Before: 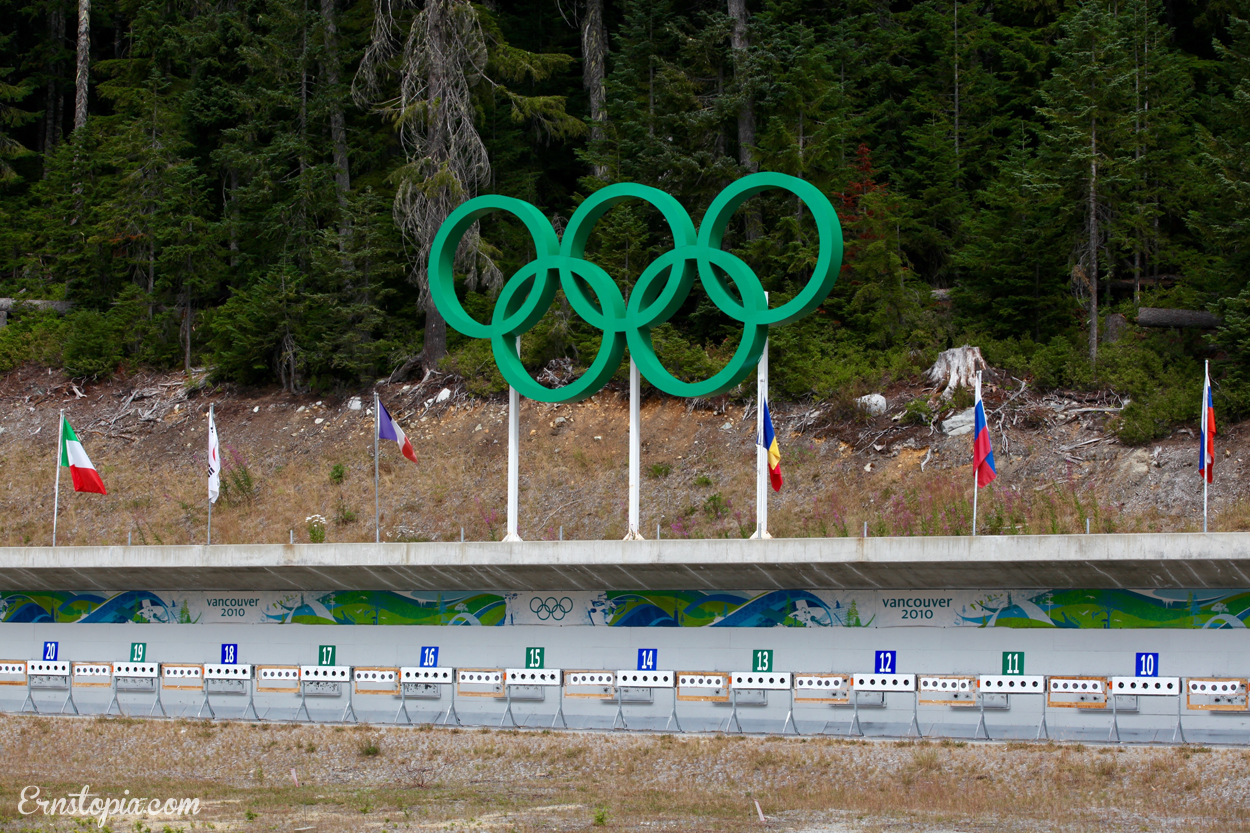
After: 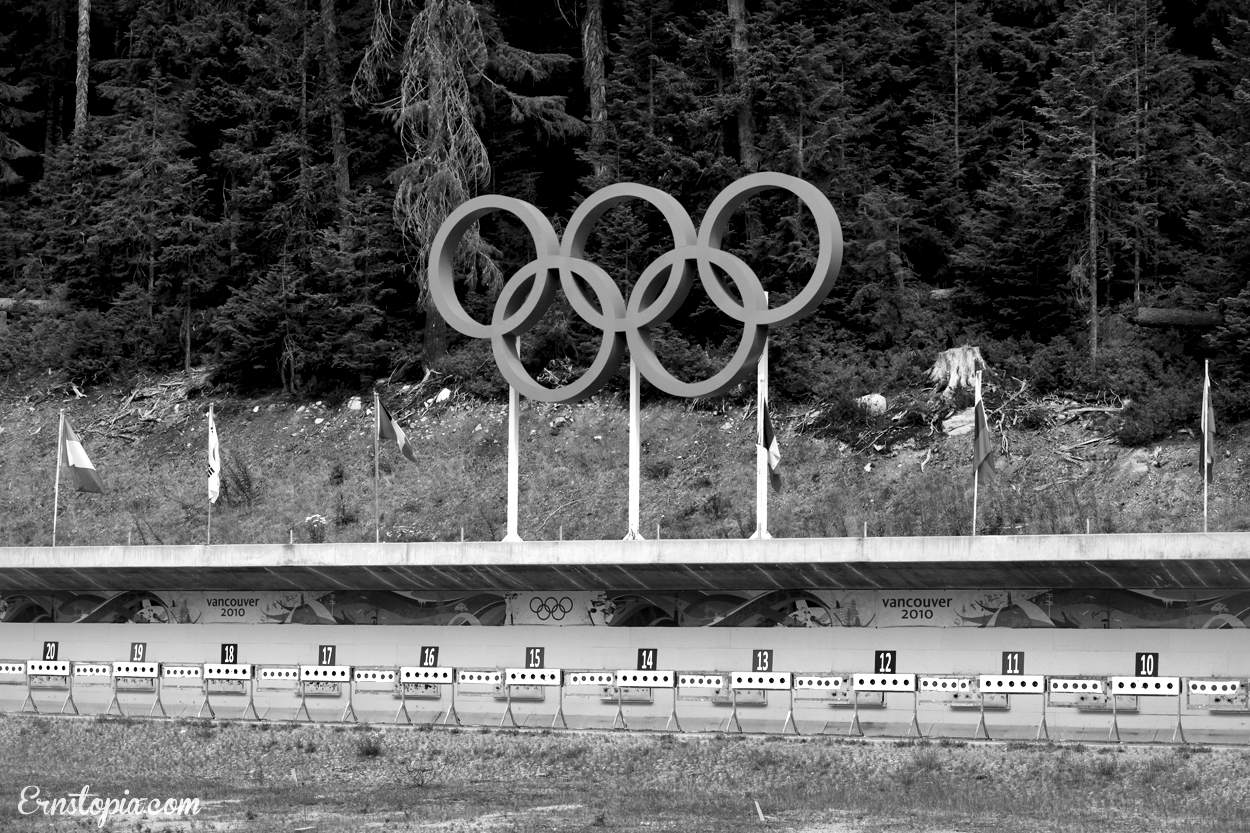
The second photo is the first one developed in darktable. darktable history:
monochrome: on, module defaults
local contrast: mode bilateral grid, contrast 70, coarseness 75, detail 180%, midtone range 0.2
